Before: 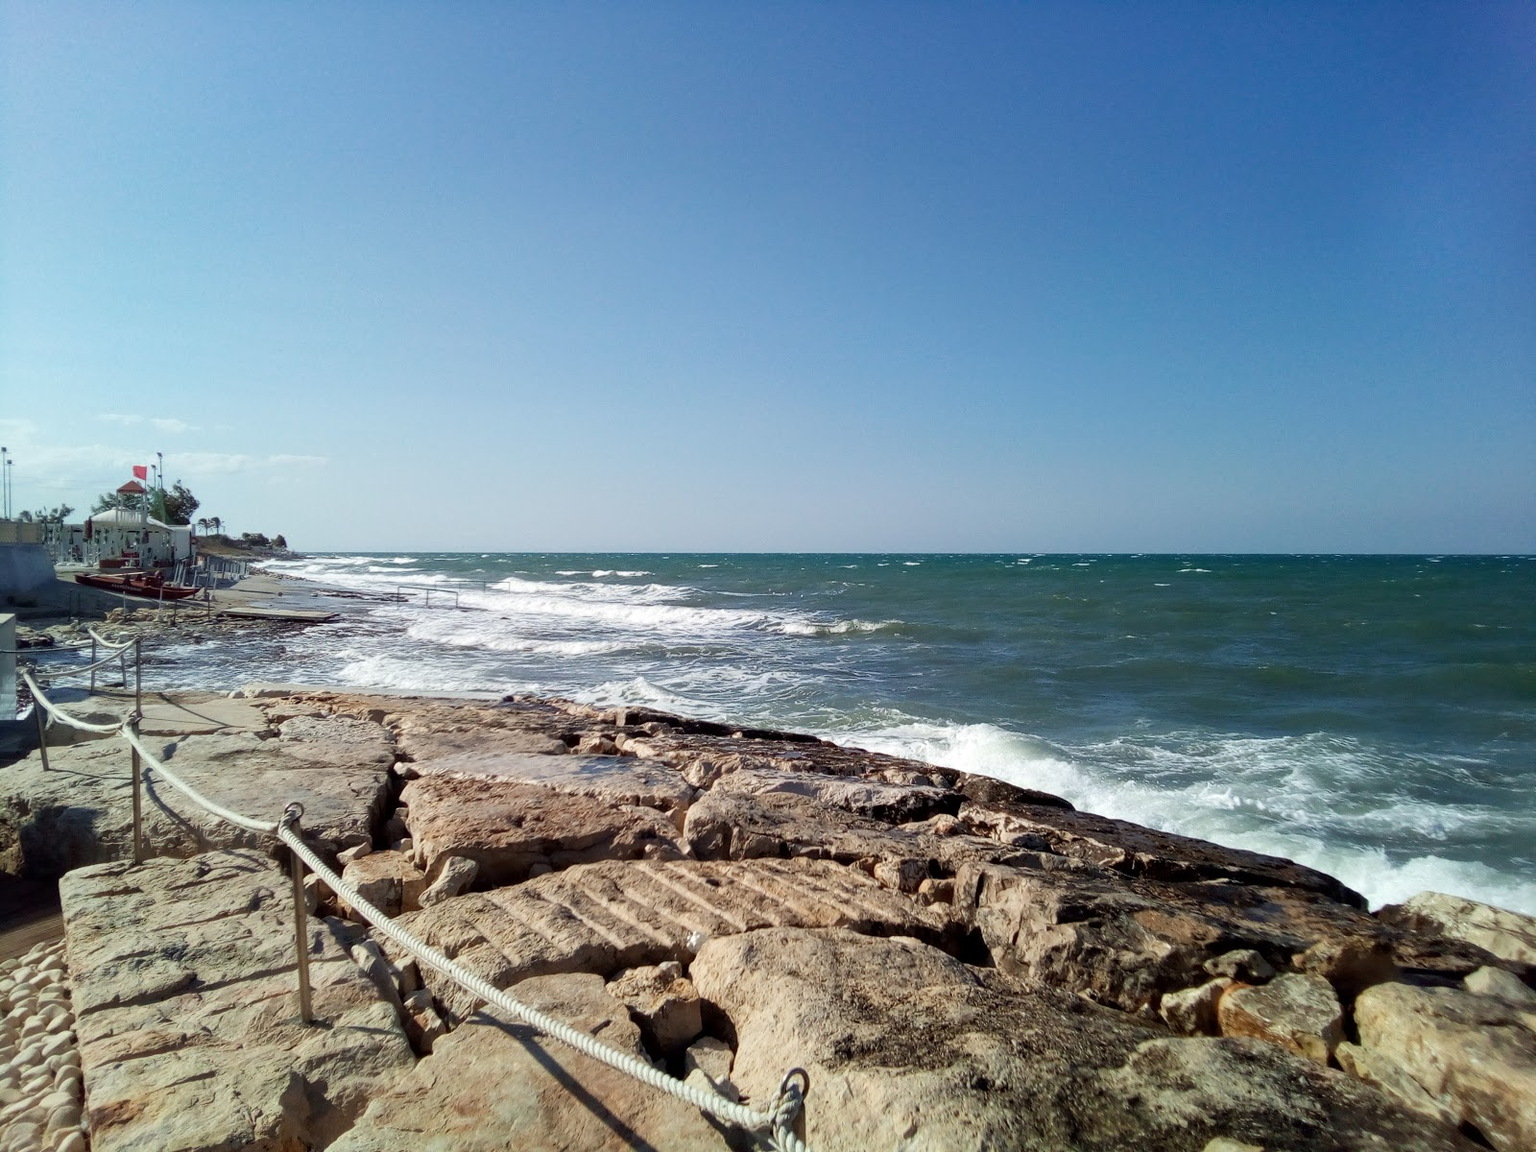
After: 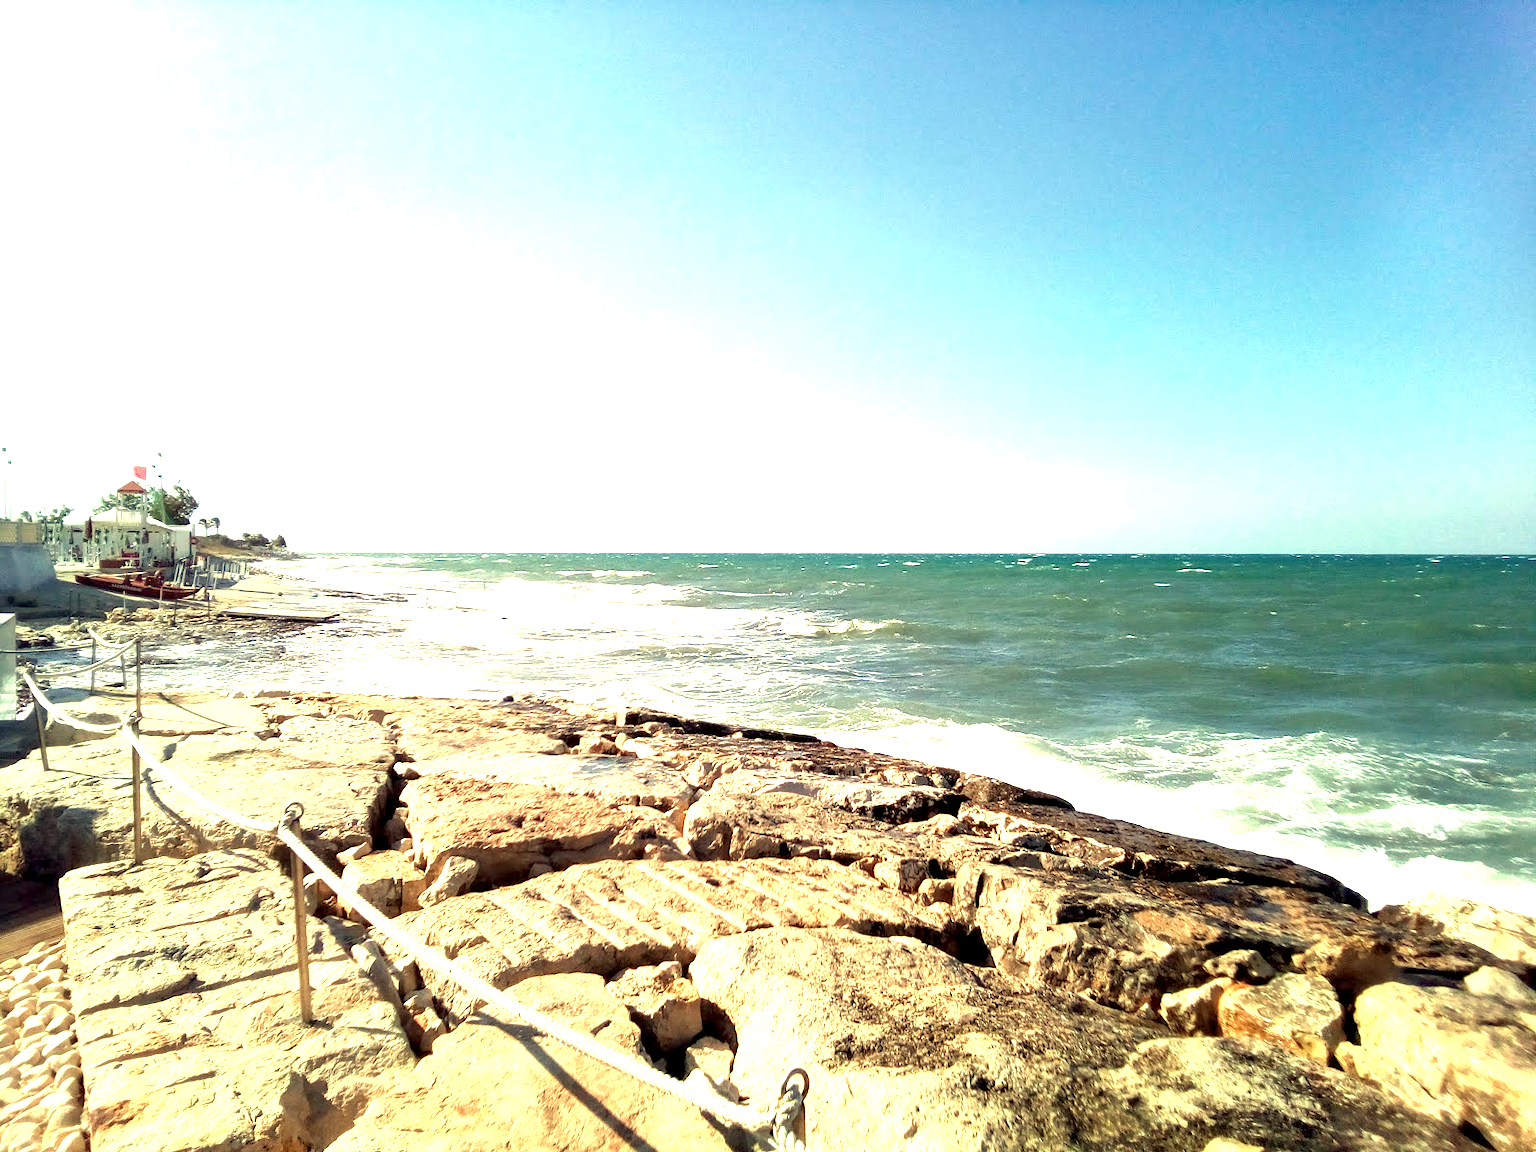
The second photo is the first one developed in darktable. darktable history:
exposure: black level correction 0.001, exposure 1.822 EV, compensate exposure bias true, compensate highlight preservation false
white balance: red 1.08, blue 0.791
local contrast: highlights 100%, shadows 100%, detail 120%, midtone range 0.2
